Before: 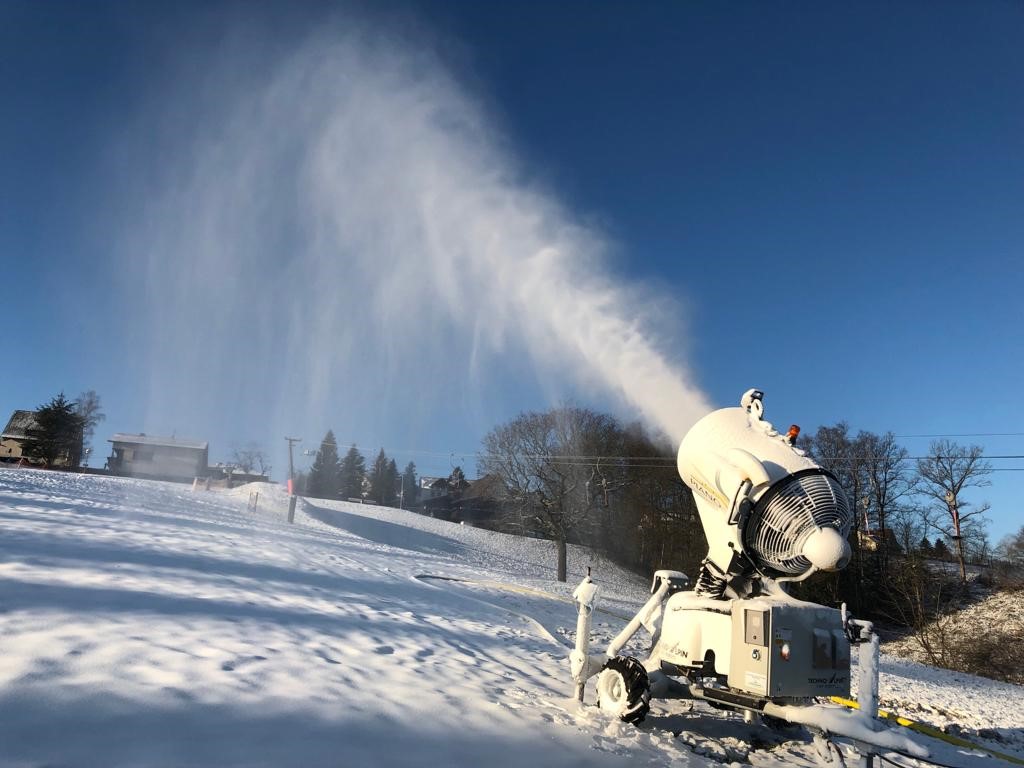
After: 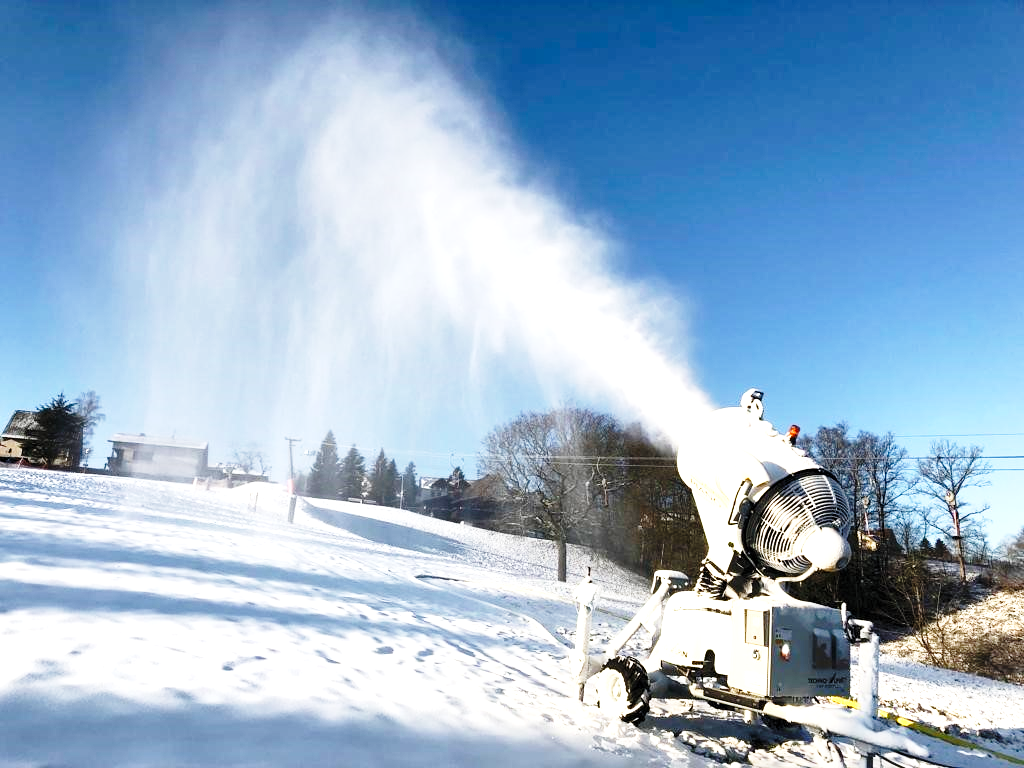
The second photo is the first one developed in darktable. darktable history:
exposure: exposure 0.771 EV, compensate highlight preservation false
base curve: curves: ch0 [(0, 0) (0.028, 0.03) (0.121, 0.232) (0.46, 0.748) (0.859, 0.968) (1, 1)], preserve colors none
levels: white 99.94%, levels [0.026, 0.507, 0.987]
shadows and highlights: shadows 20.86, highlights -36.11, soften with gaussian
